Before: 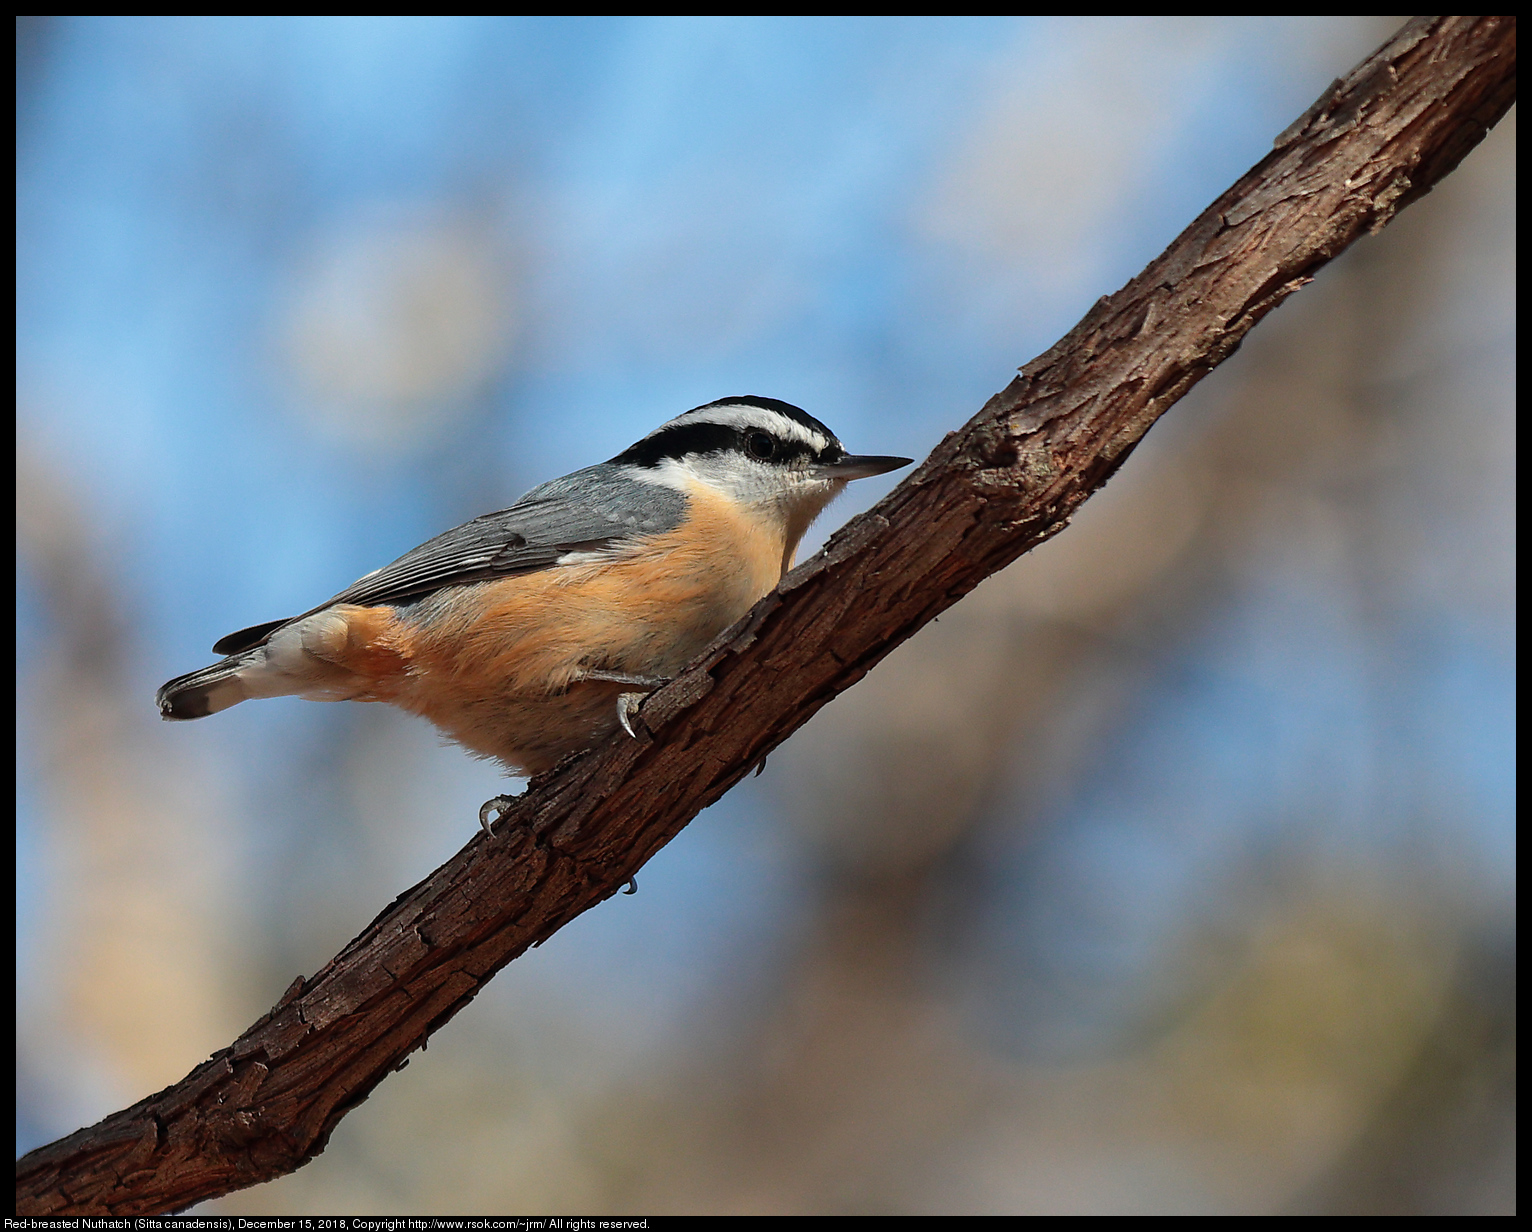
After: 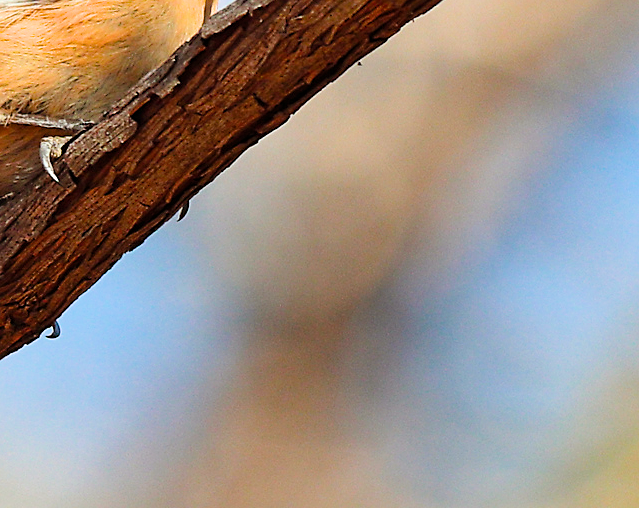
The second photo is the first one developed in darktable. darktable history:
crop: left 37.679%, top 45.145%, right 20.594%, bottom 13.585%
exposure: black level correction 0, exposure 1.457 EV, compensate highlight preservation false
color balance rgb: shadows lift › chroma 0.913%, shadows lift › hue 115.42°, power › chroma 0.703%, power › hue 60°, linear chroma grading › shadows -3.464%, linear chroma grading › highlights -4.527%, perceptual saturation grading › global saturation 30.039%, global vibrance 20%
filmic rgb: black relative exposure -7.96 EV, white relative exposure 3.81 EV, hardness 4.34
sharpen: amount 0.499
